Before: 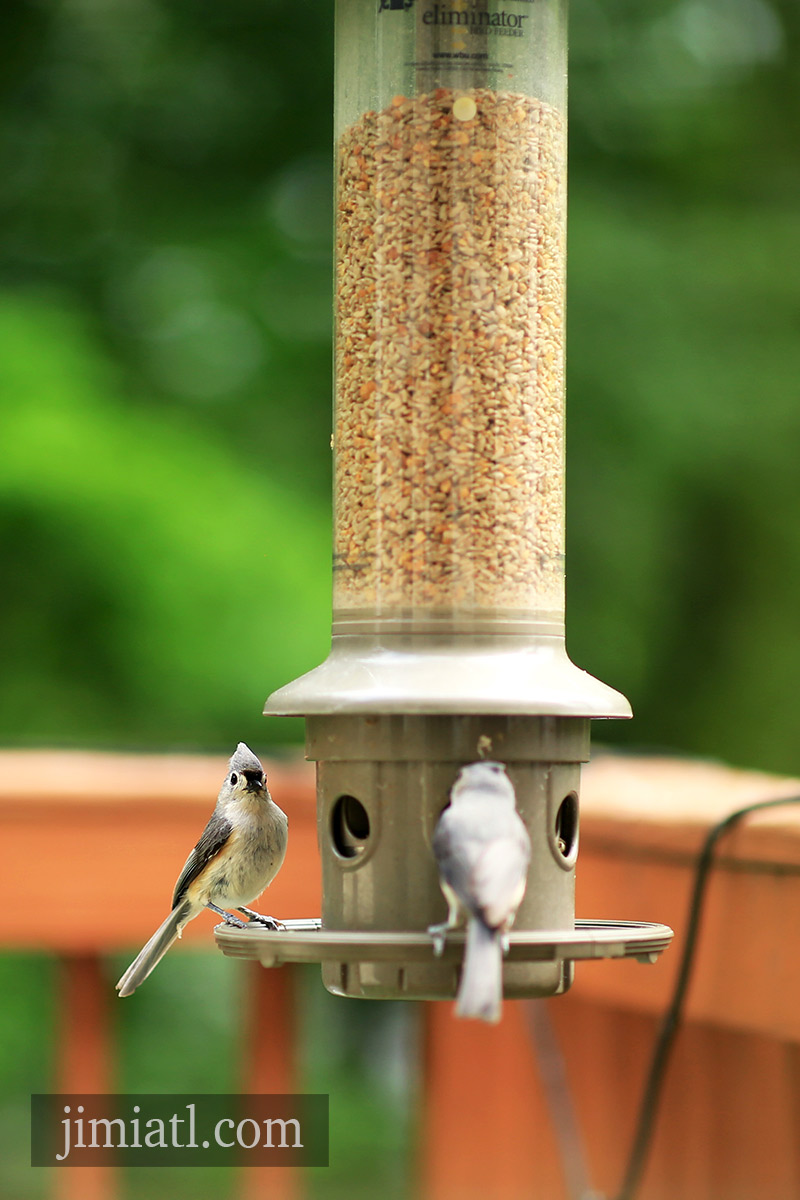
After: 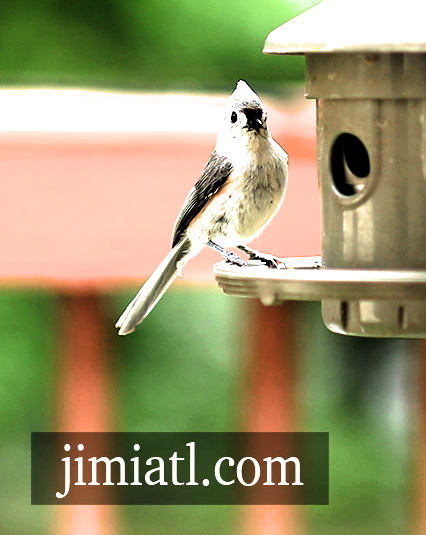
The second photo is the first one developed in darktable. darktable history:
crop and rotate: top 55.211%, right 46.665%, bottom 0.146%
exposure: exposure 0.567 EV, compensate highlight preservation false
filmic rgb: black relative exposure -8.28 EV, white relative exposure 2.22 EV, hardness 7.19, latitude 86.36%, contrast 1.687, highlights saturation mix -4.5%, shadows ↔ highlights balance -2.11%, color science v6 (2022)
